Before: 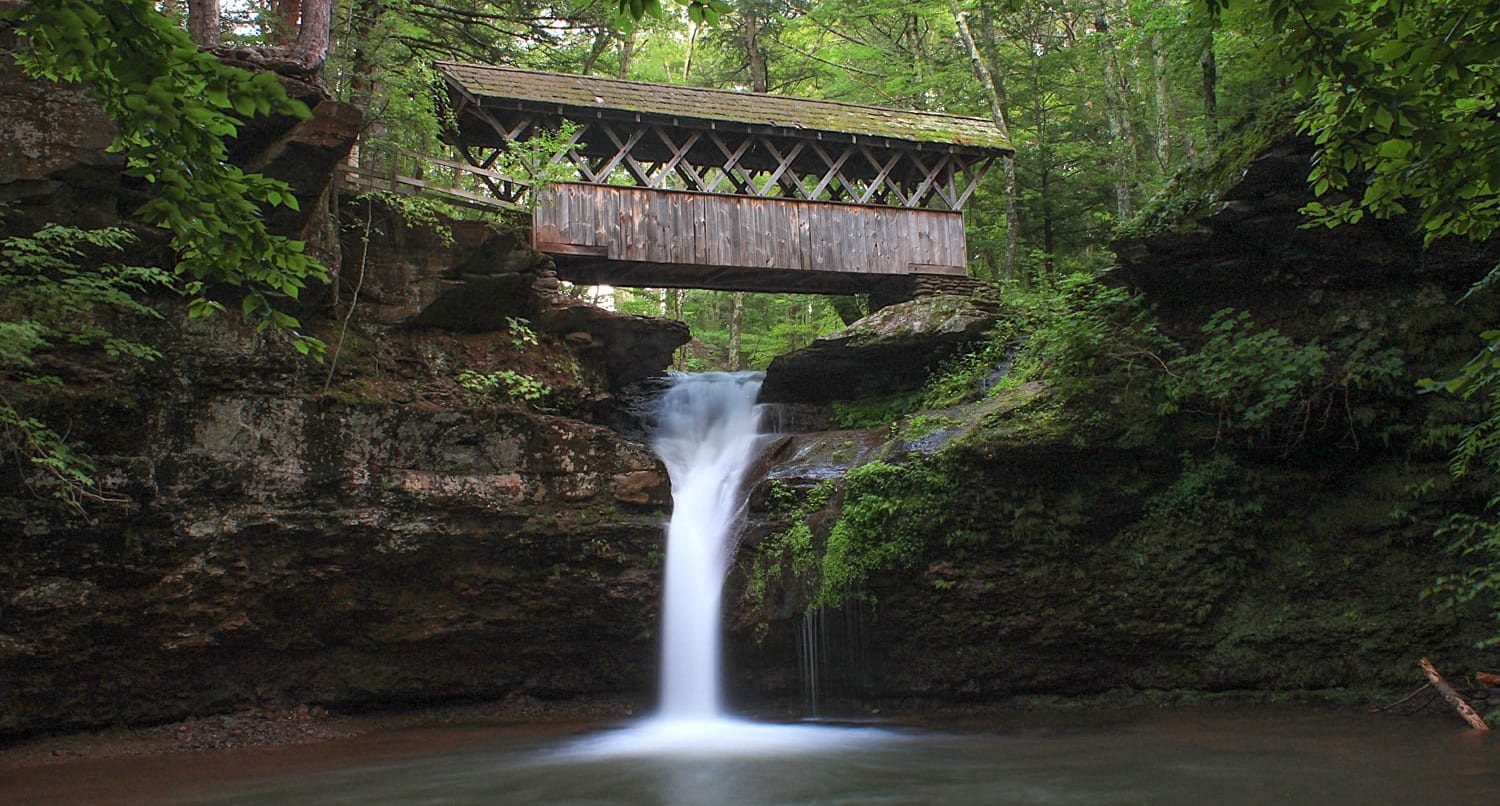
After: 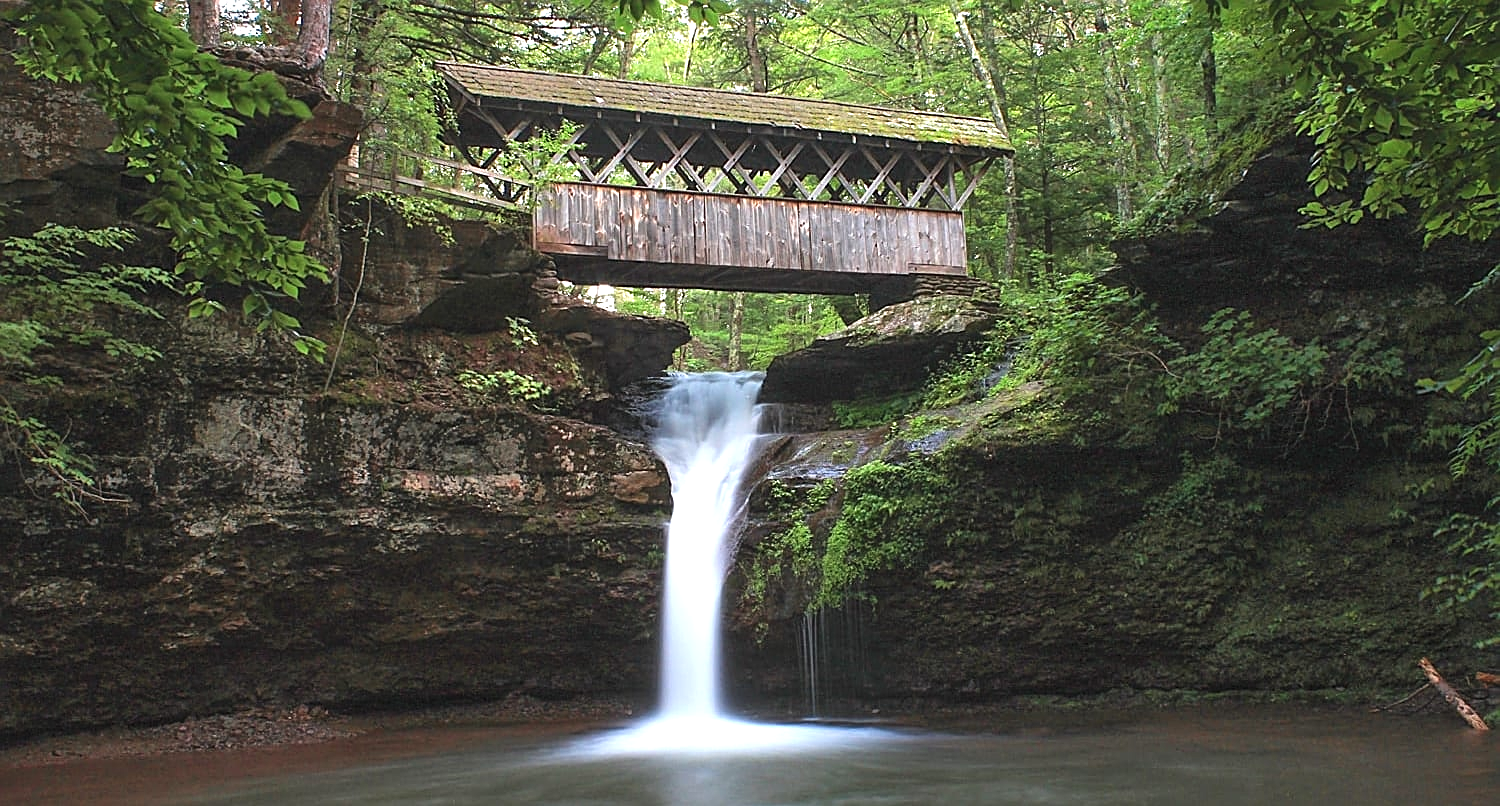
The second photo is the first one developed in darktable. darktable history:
exposure: black level correction -0.005, exposure 0.617 EV, compensate highlight preservation false
local contrast: mode bilateral grid, contrast 20, coarseness 50, detail 119%, midtone range 0.2
sharpen: on, module defaults
